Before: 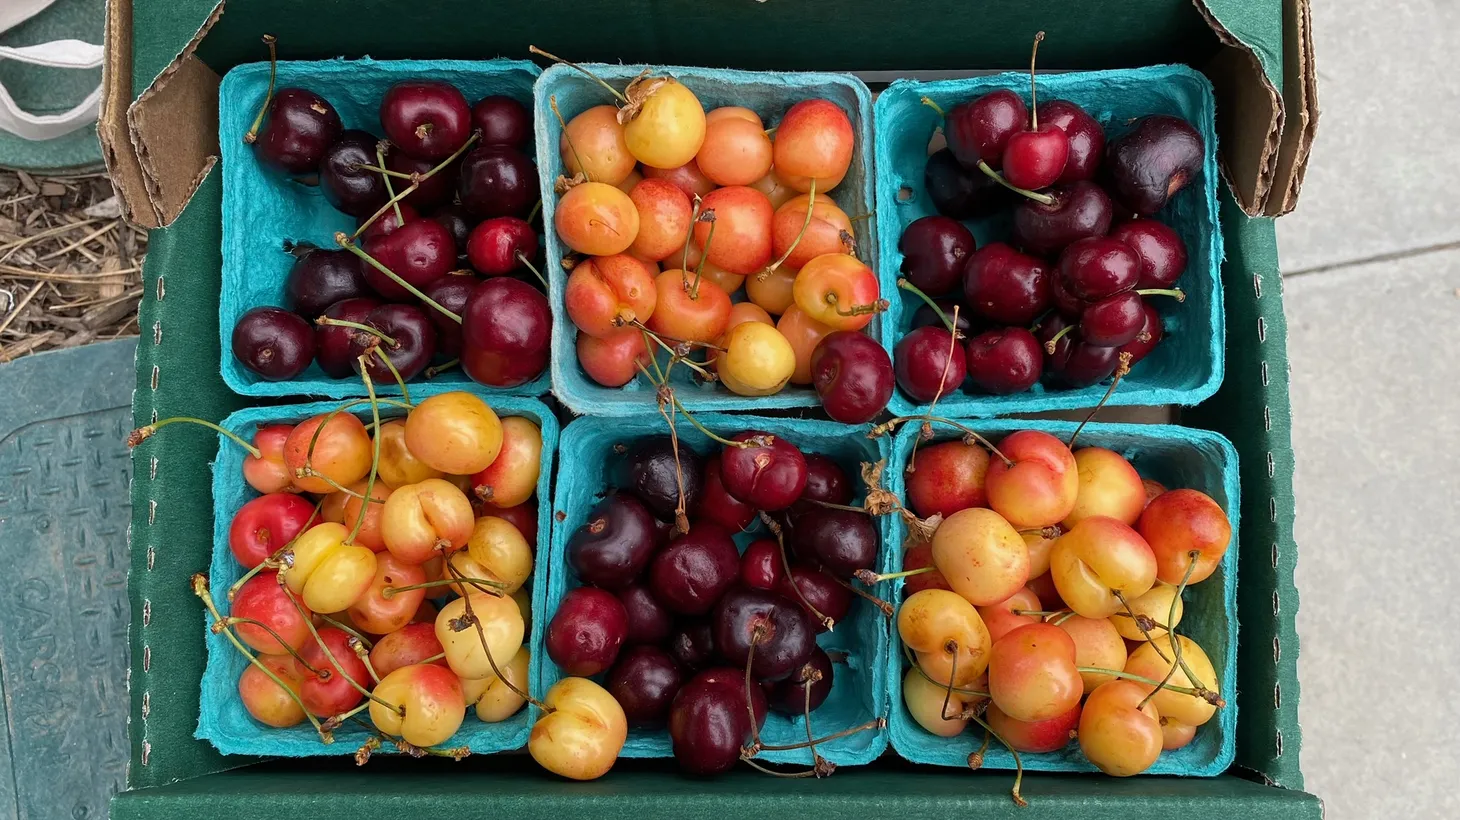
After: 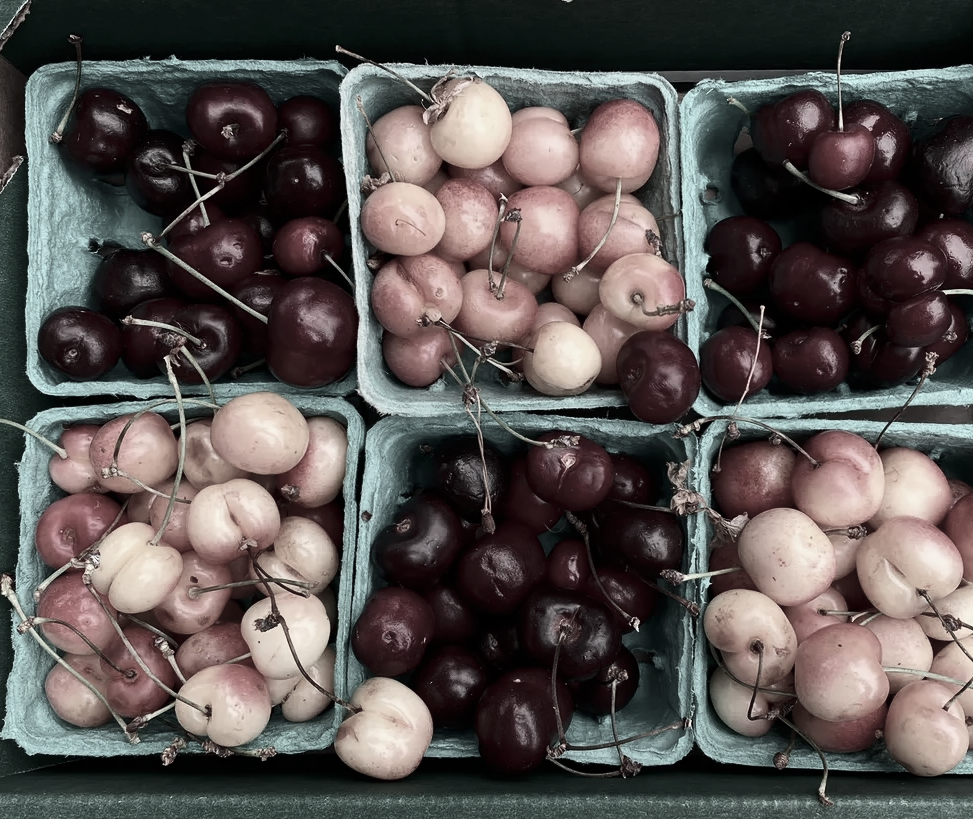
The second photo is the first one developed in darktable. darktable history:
contrast brightness saturation: contrast 0.28
color contrast: green-magenta contrast 0.3, blue-yellow contrast 0.15
crop and rotate: left 13.342%, right 19.991%
